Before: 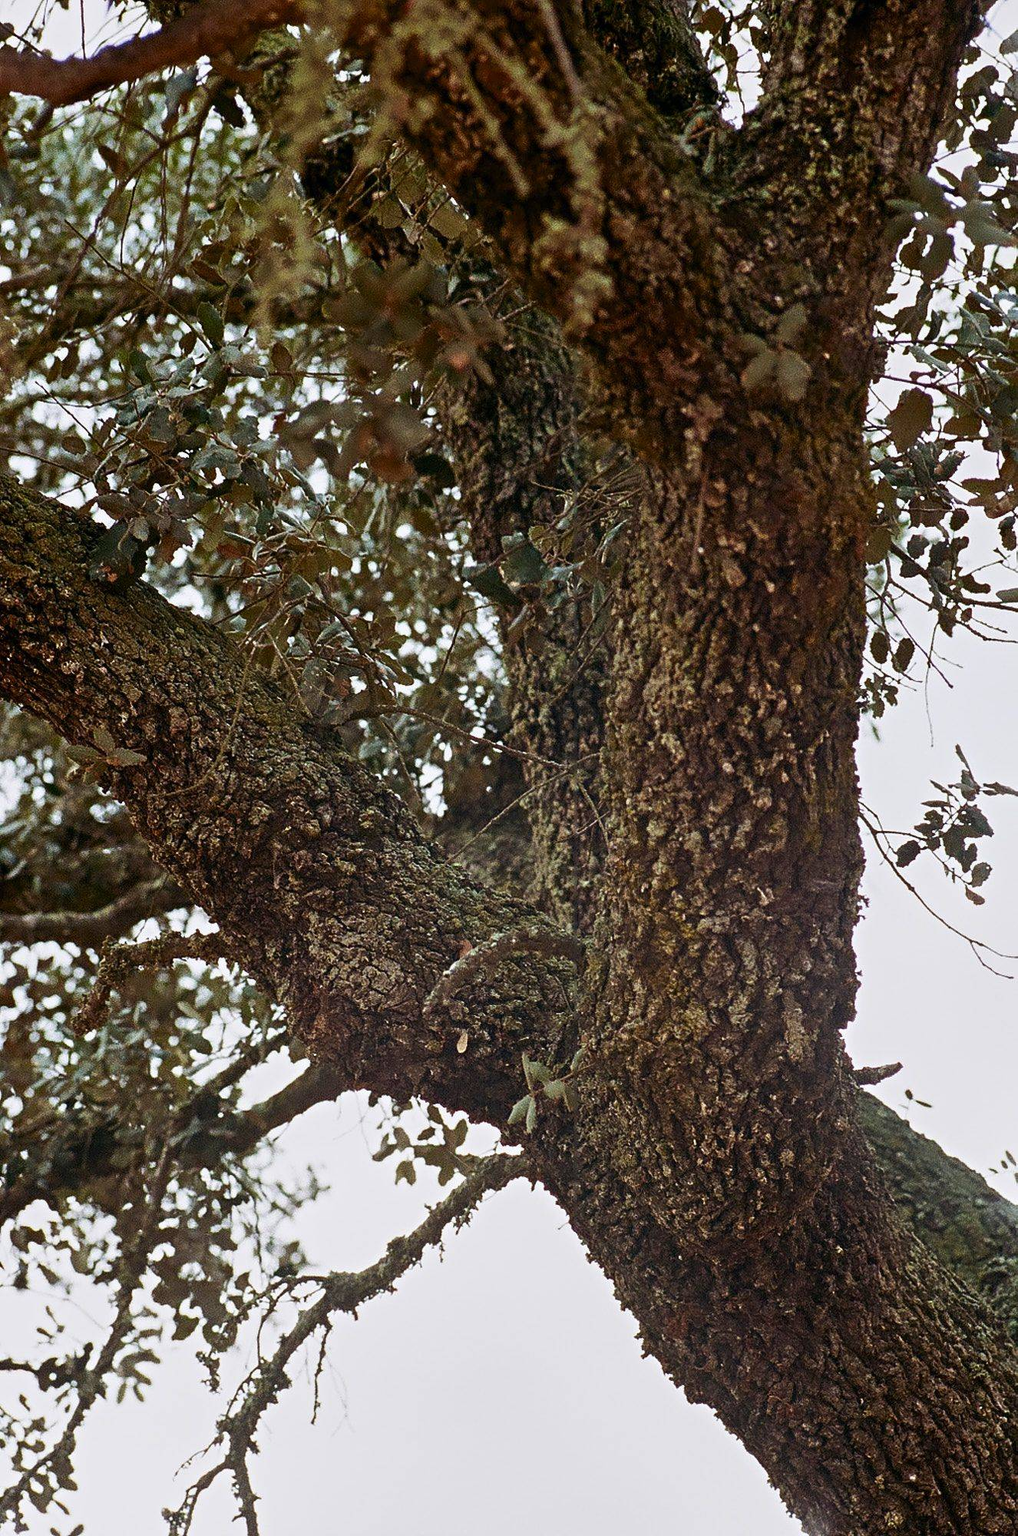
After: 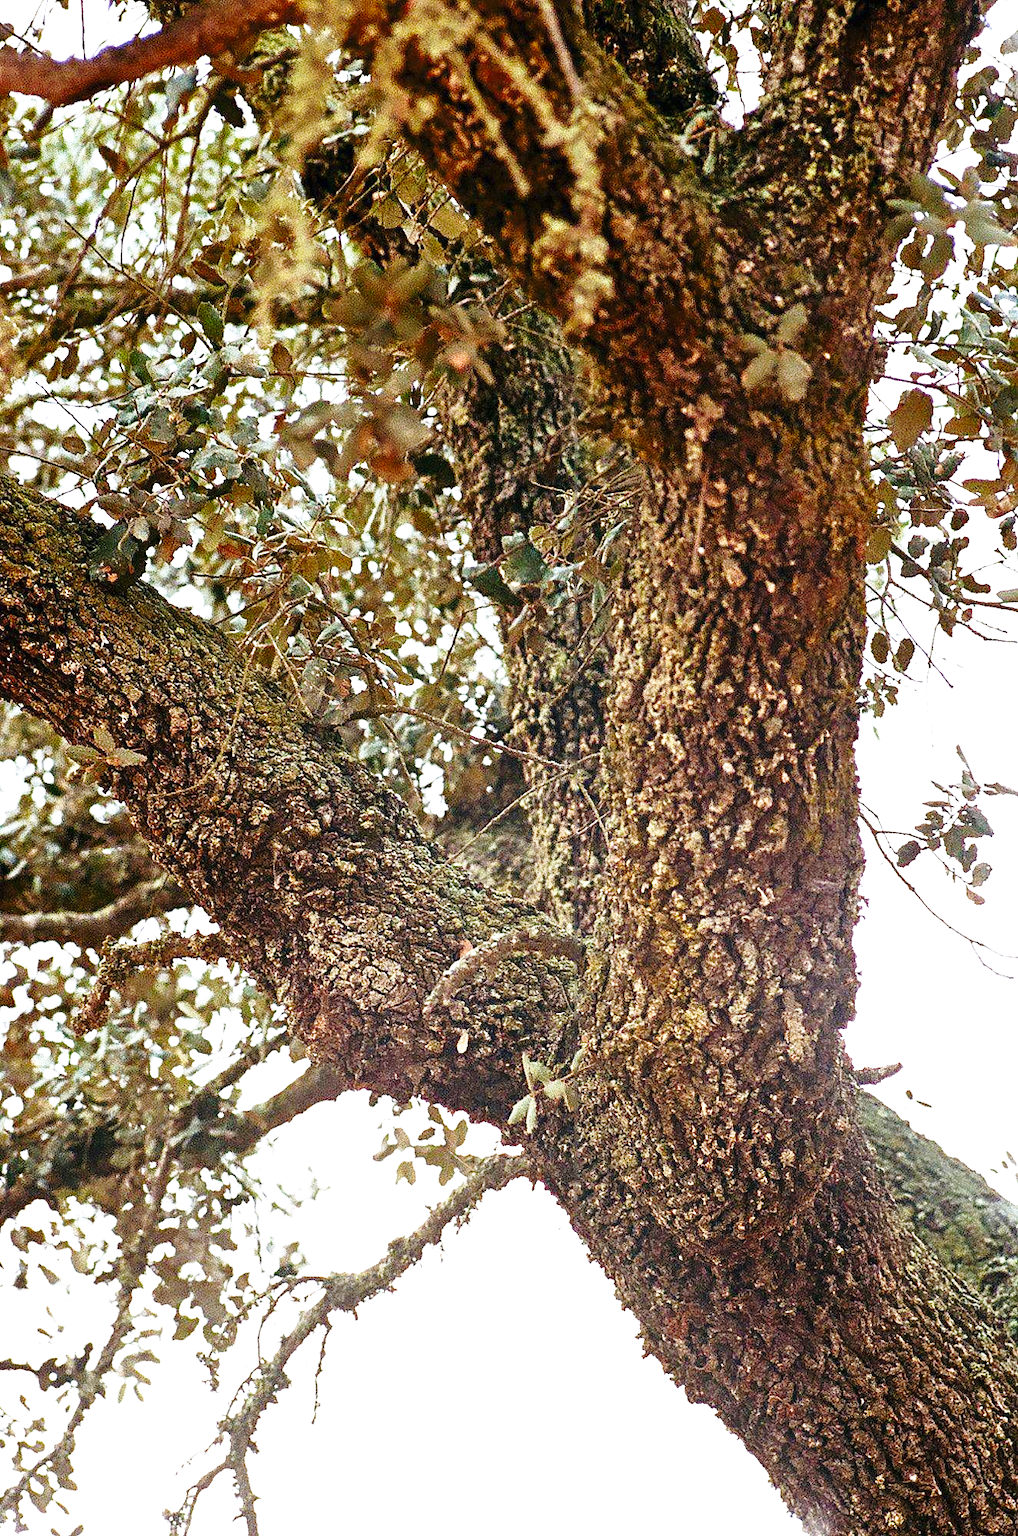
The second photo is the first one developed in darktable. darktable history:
exposure: exposure 1 EV, compensate highlight preservation false
base curve: curves: ch0 [(0, 0) (0.028, 0.03) (0.121, 0.232) (0.46, 0.748) (0.859, 0.968) (1, 1)], preserve colors none
